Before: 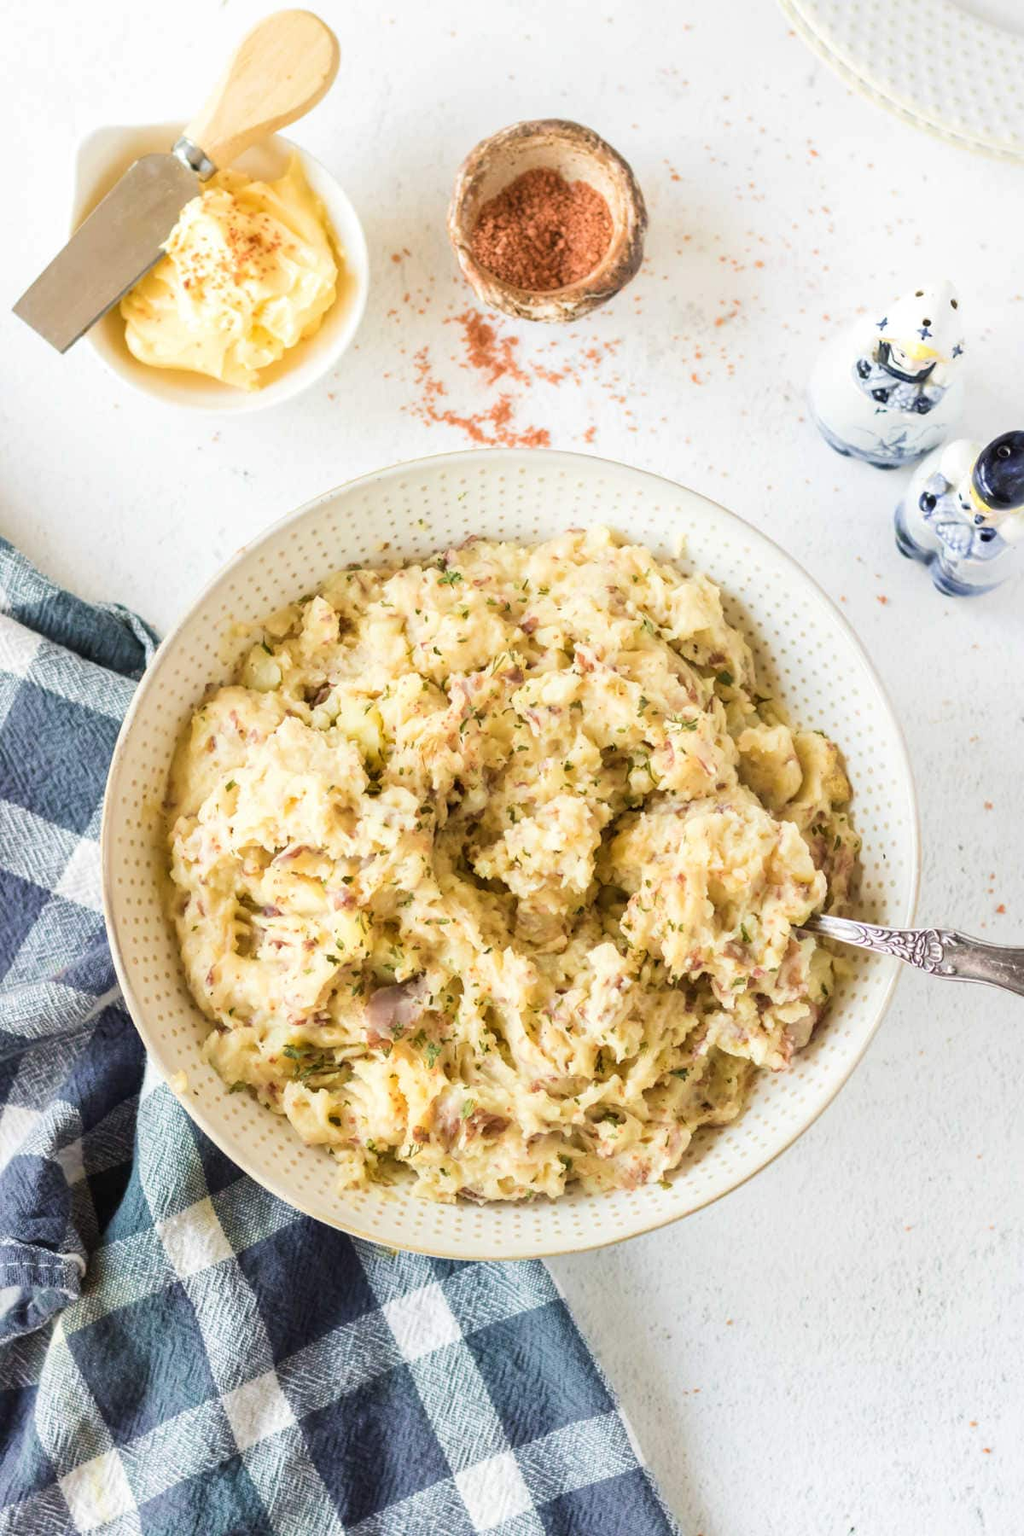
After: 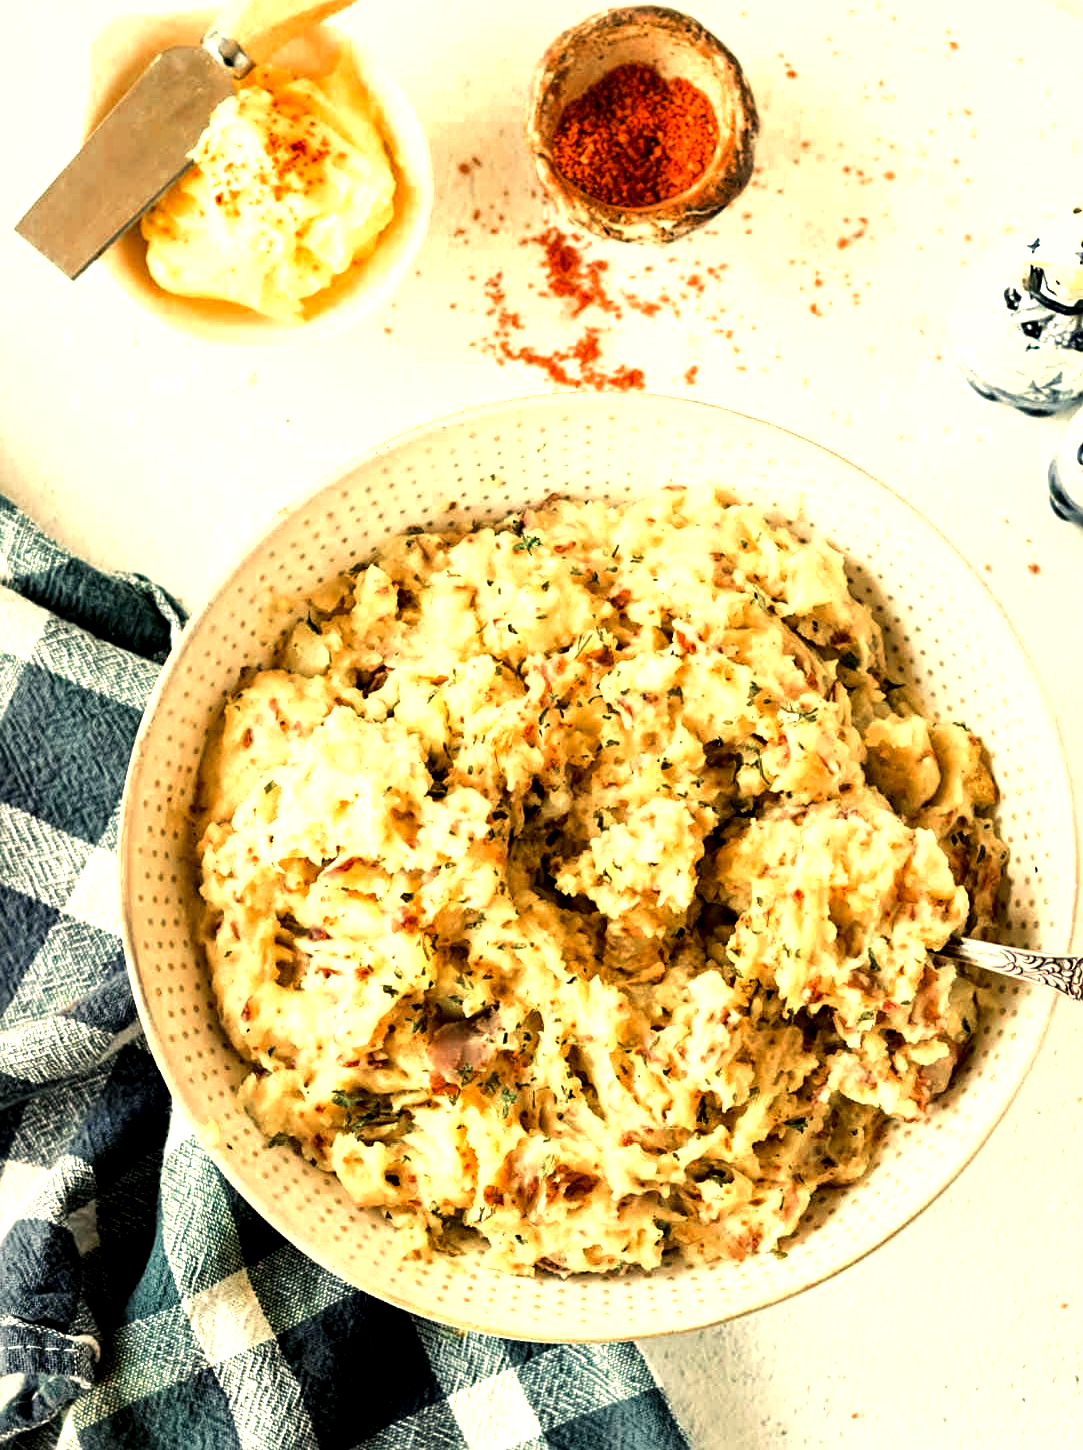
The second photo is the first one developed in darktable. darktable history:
color zones: curves: ch0 [(0, 0.5) (0.125, 0.4) (0.25, 0.5) (0.375, 0.4) (0.5, 0.4) (0.625, 0.35) (0.75, 0.35) (0.875, 0.5)]; ch1 [(0, 0.35) (0.125, 0.45) (0.25, 0.35) (0.375, 0.35) (0.5, 0.35) (0.625, 0.35) (0.75, 0.45) (0.875, 0.35)]; ch2 [(0, 0.6) (0.125, 0.5) (0.25, 0.5) (0.375, 0.6) (0.5, 0.6) (0.625, 0.5) (0.75, 0.5) (0.875, 0.5)]
local contrast: highlights 123%, shadows 126%, detail 140%, midtone range 0.254
crop: top 7.49%, right 9.717%, bottom 11.943%
contrast brightness saturation: contrast 0.04, saturation 0.16
sharpen: radius 2.529, amount 0.323
exposure: exposure 0.236 EV, compensate highlight preservation false
color balance: mode lift, gamma, gain (sRGB), lift [1.014, 0.966, 0.918, 0.87], gamma [0.86, 0.734, 0.918, 0.976], gain [1.063, 1.13, 1.063, 0.86]
